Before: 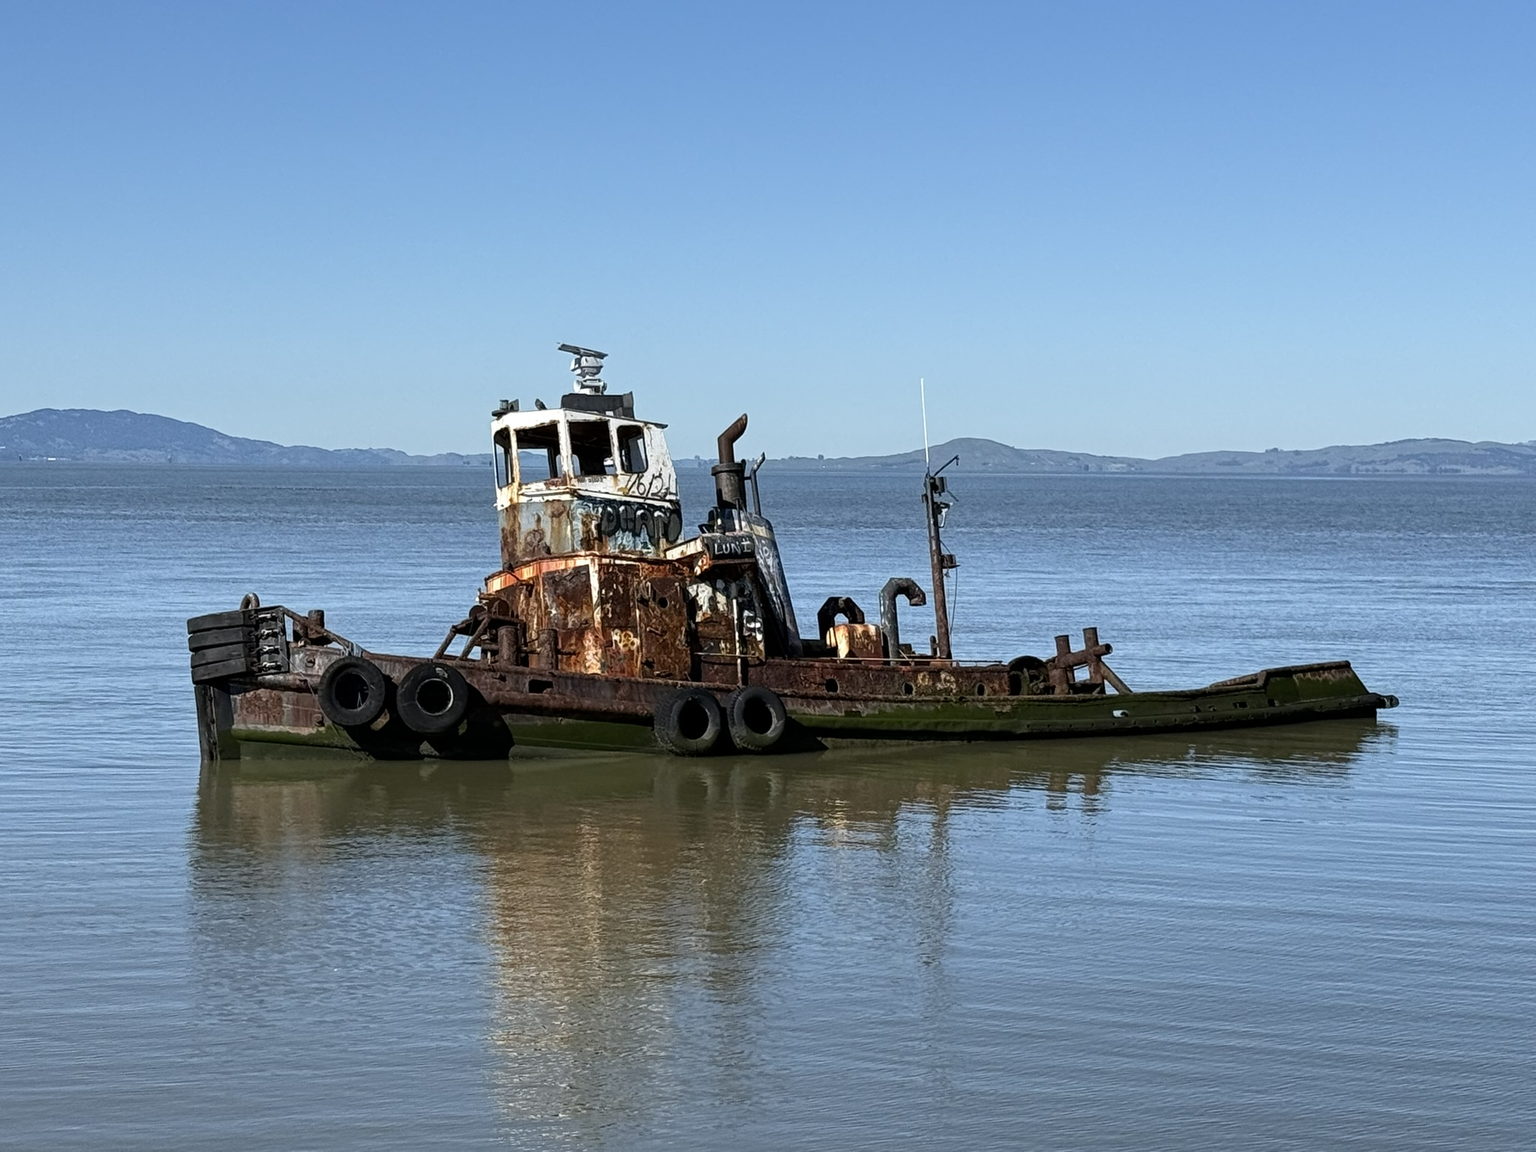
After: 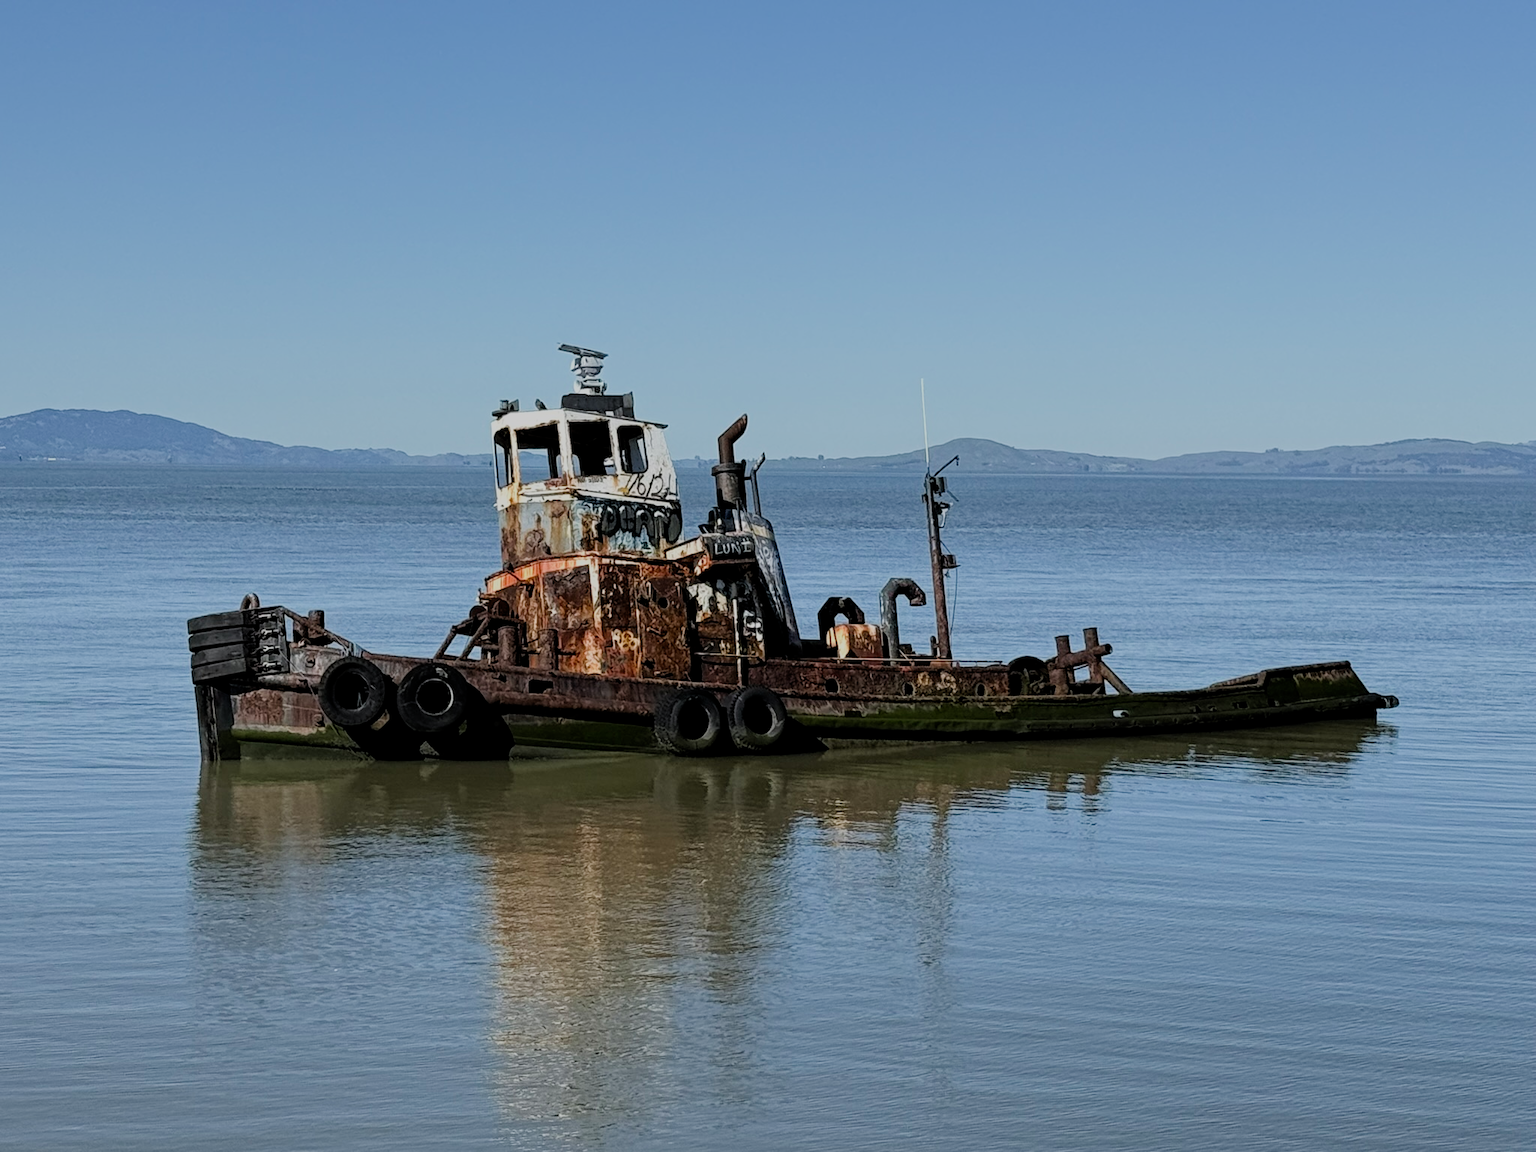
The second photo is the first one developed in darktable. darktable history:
filmic rgb: middle gray luminance 29.94%, black relative exposure -8.99 EV, white relative exposure 6.99 EV, target black luminance 0%, hardness 2.93, latitude 2.85%, contrast 0.96, highlights saturation mix 4.01%, shadows ↔ highlights balance 12.85%
